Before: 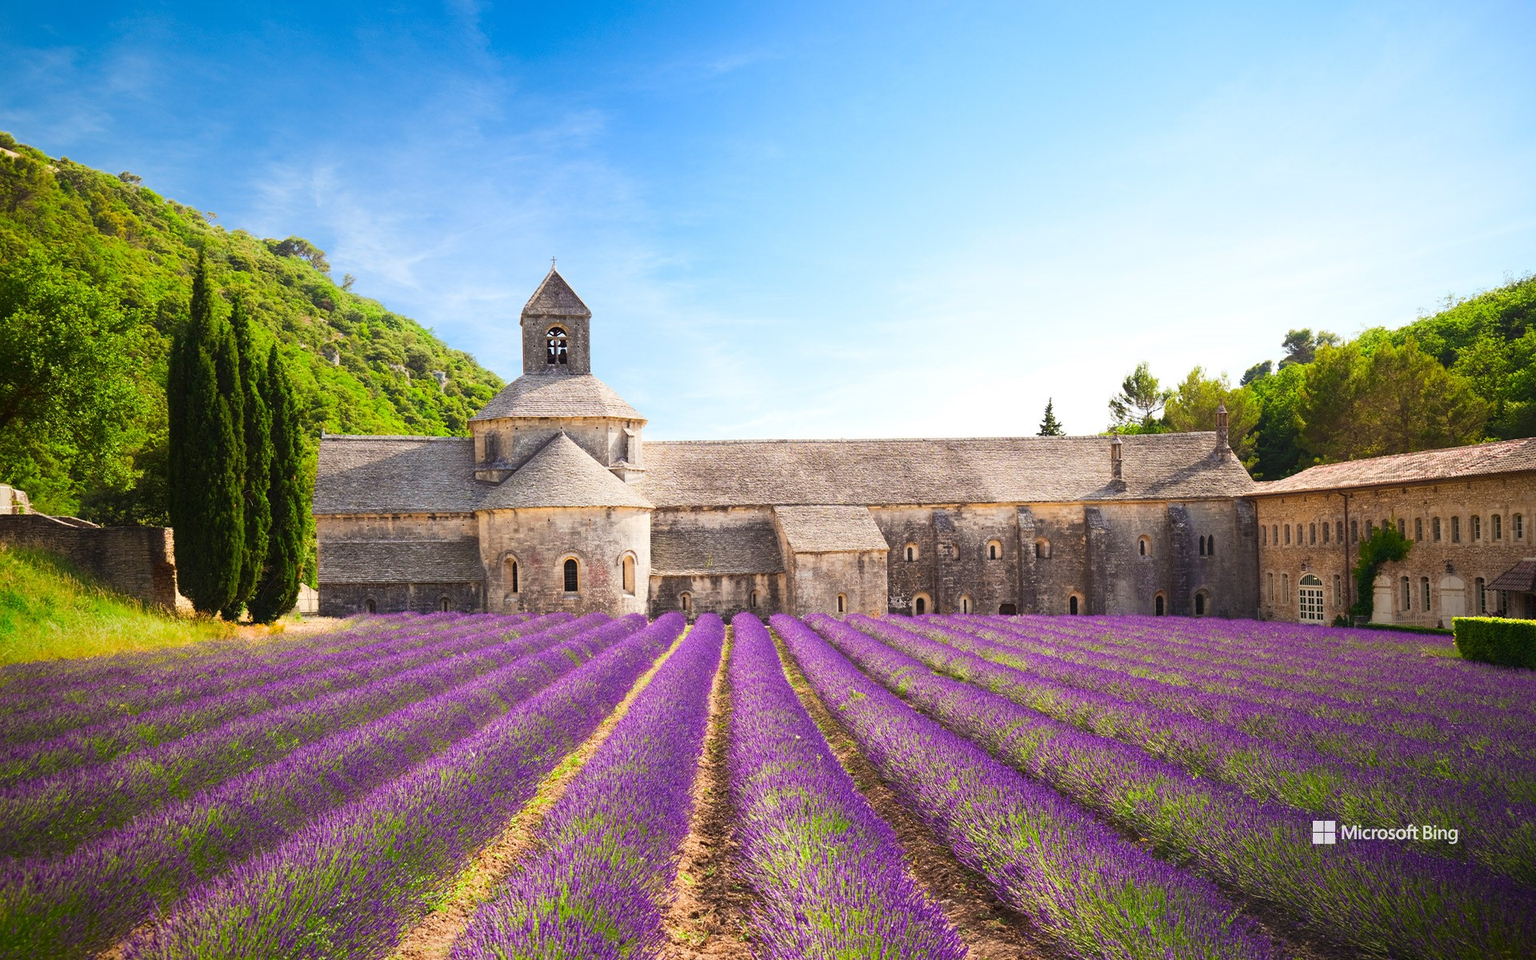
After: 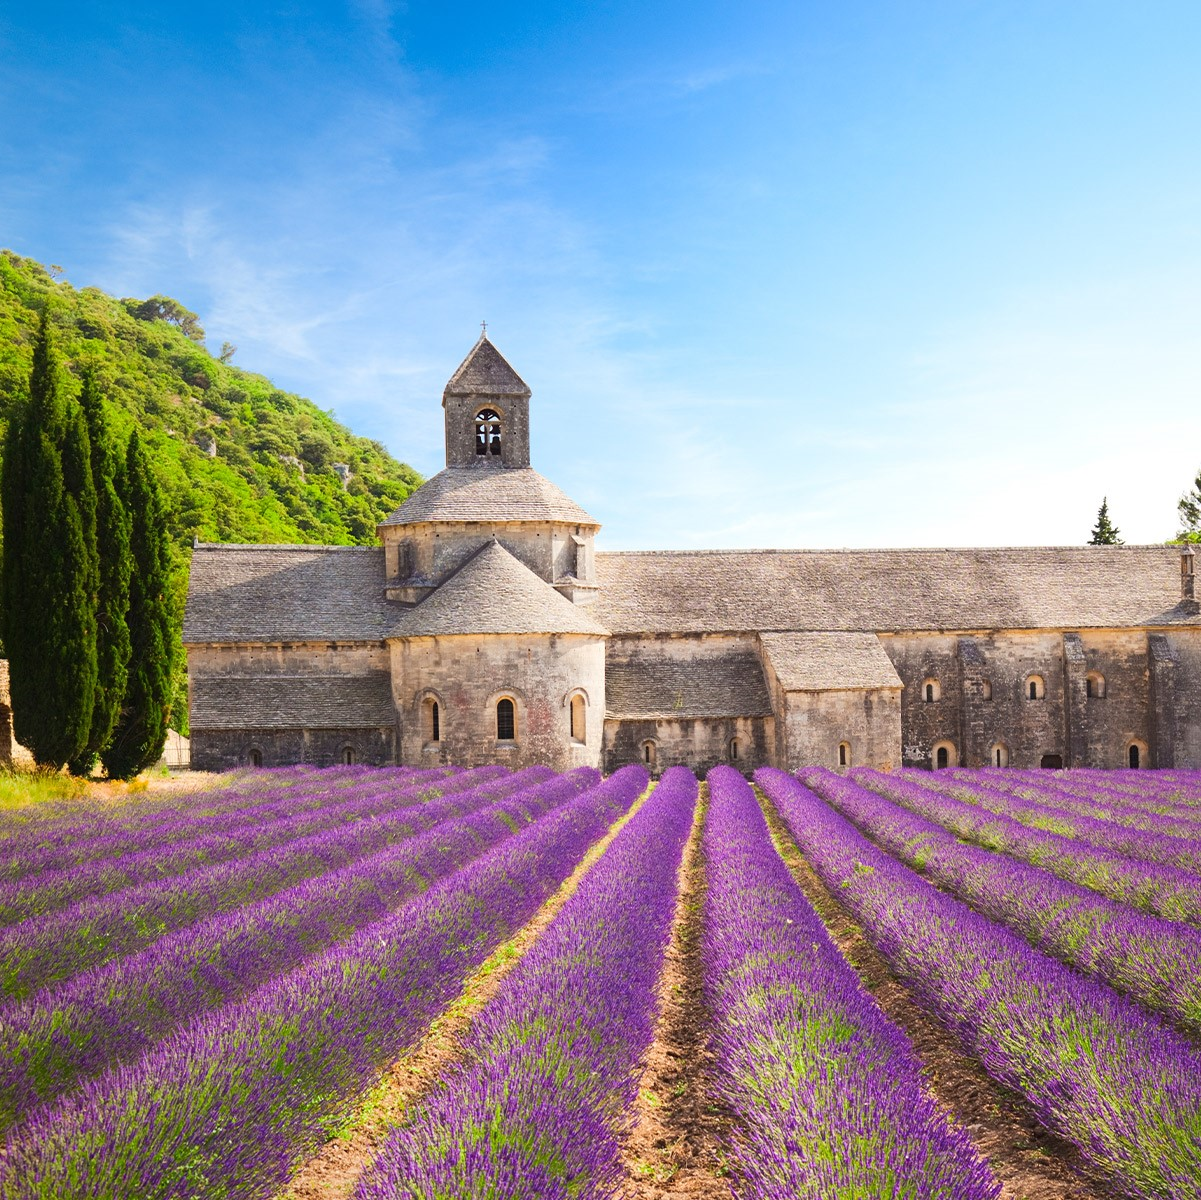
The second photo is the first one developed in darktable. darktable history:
crop: left 10.872%, right 26.575%
